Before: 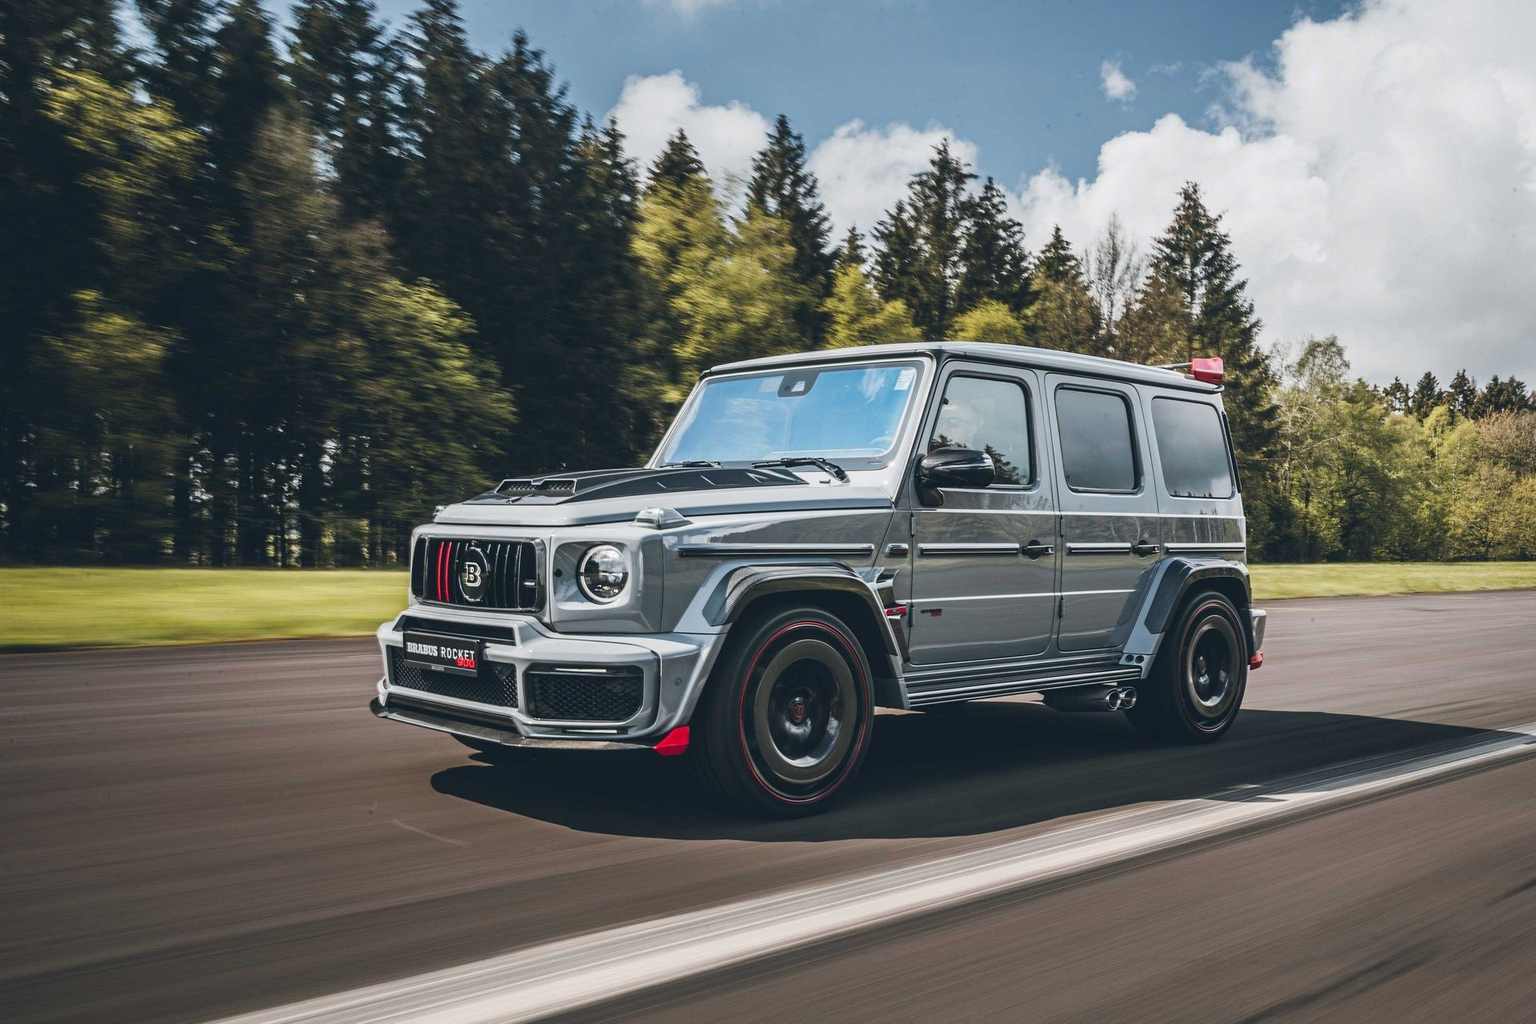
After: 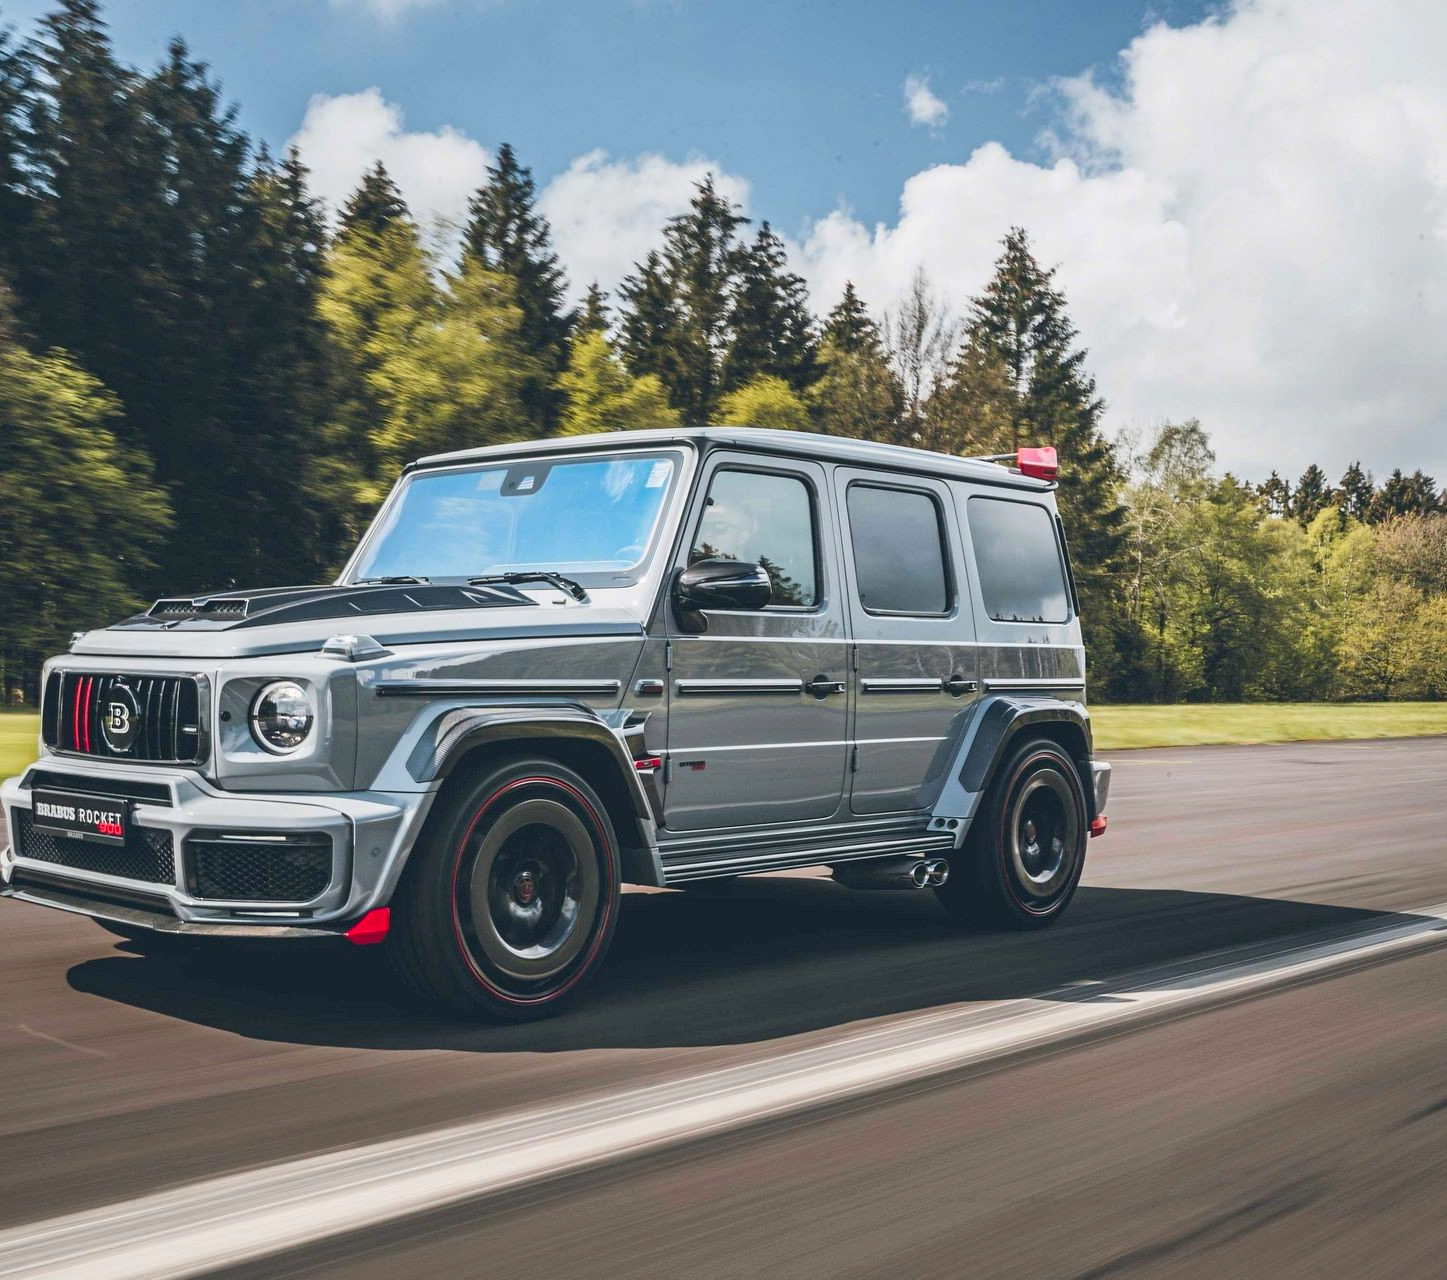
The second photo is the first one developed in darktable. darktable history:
crop and rotate: left 24.59%
contrast brightness saturation: contrast 0.073, brightness 0.072, saturation 0.178
